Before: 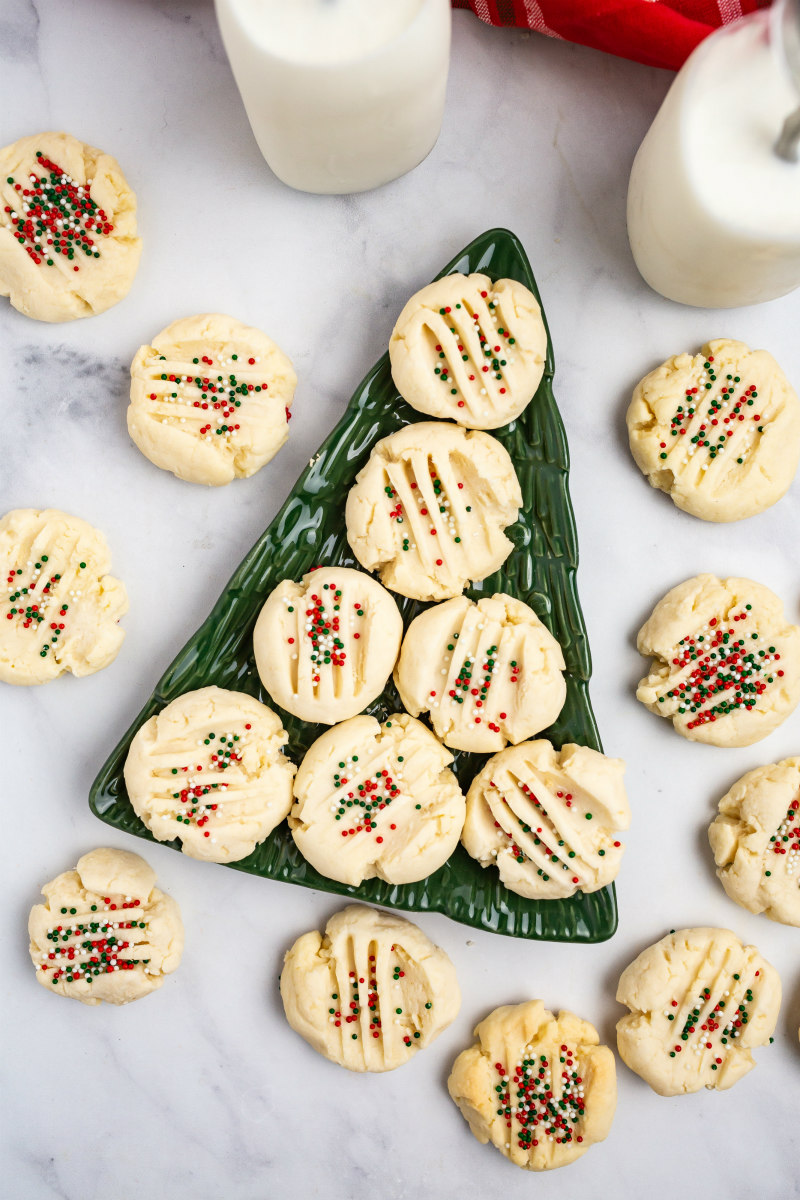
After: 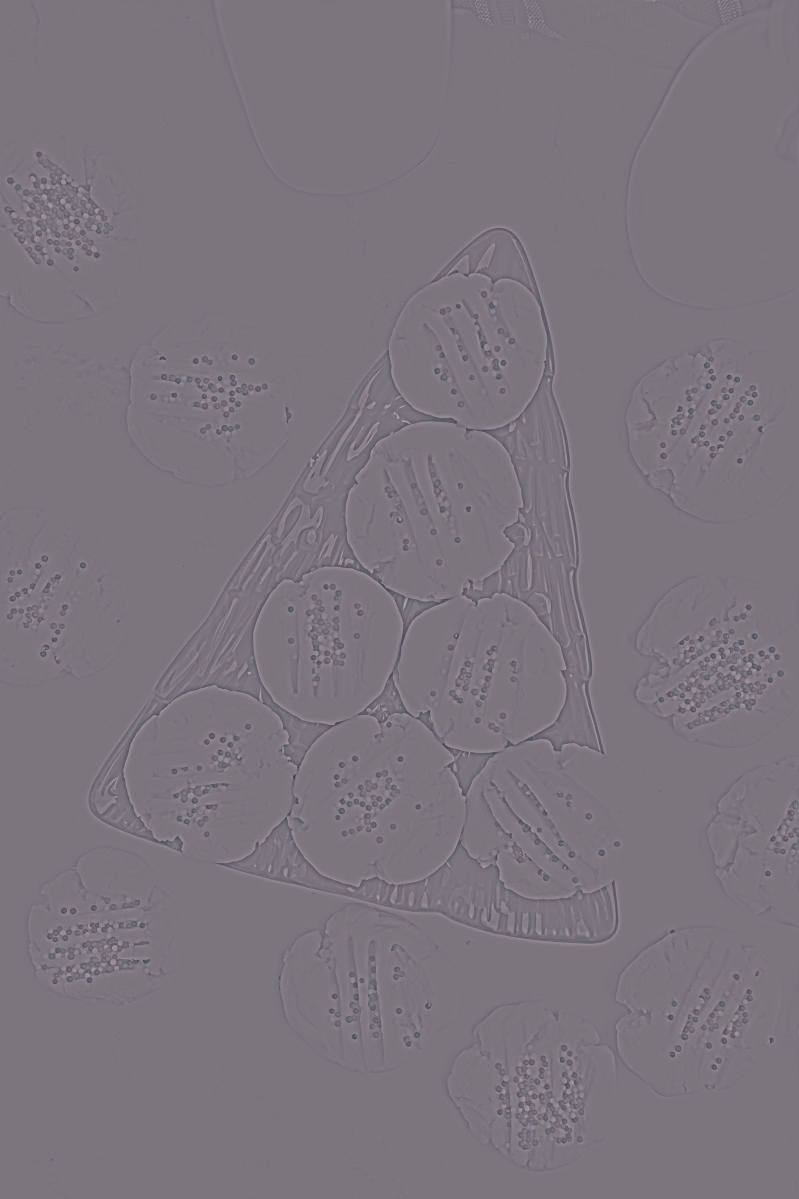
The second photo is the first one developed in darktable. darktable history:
color correction: highlights a* 14.46, highlights b* 5.85, shadows a* -5.53, shadows b* -15.24, saturation 0.85
highpass: sharpness 9.84%, contrast boost 9.94%
